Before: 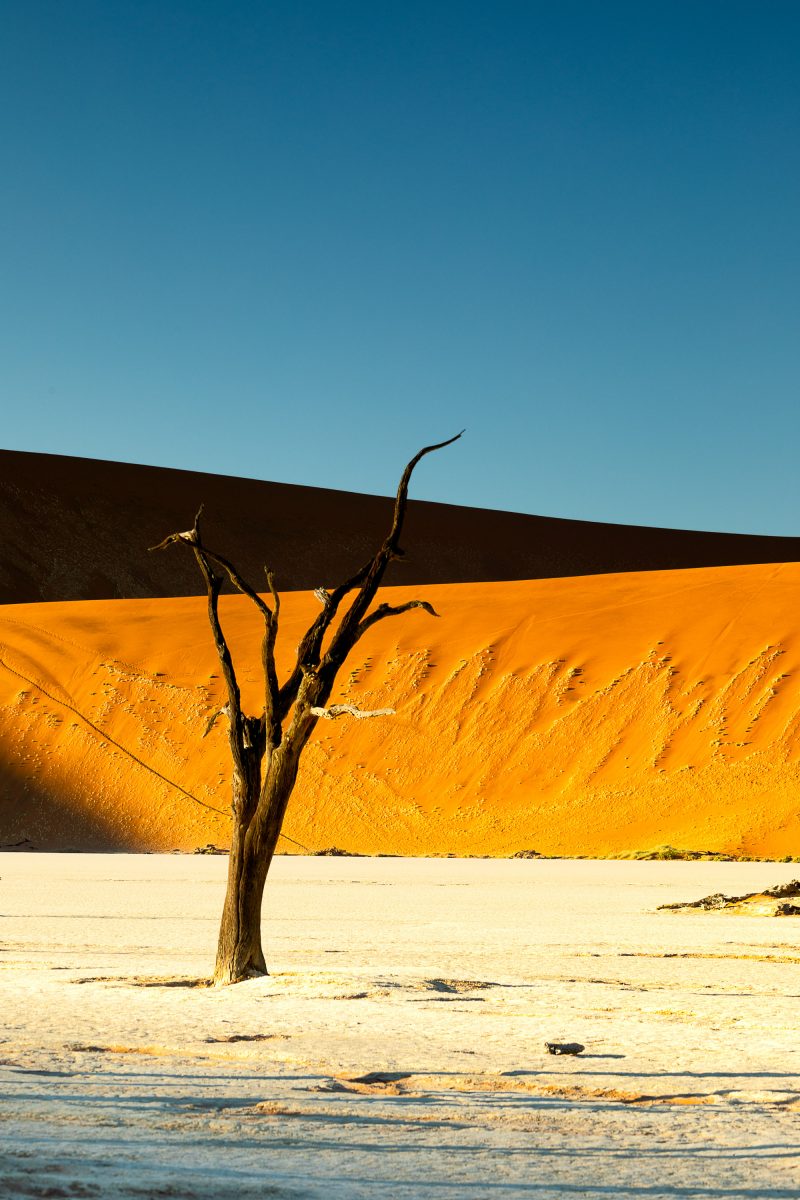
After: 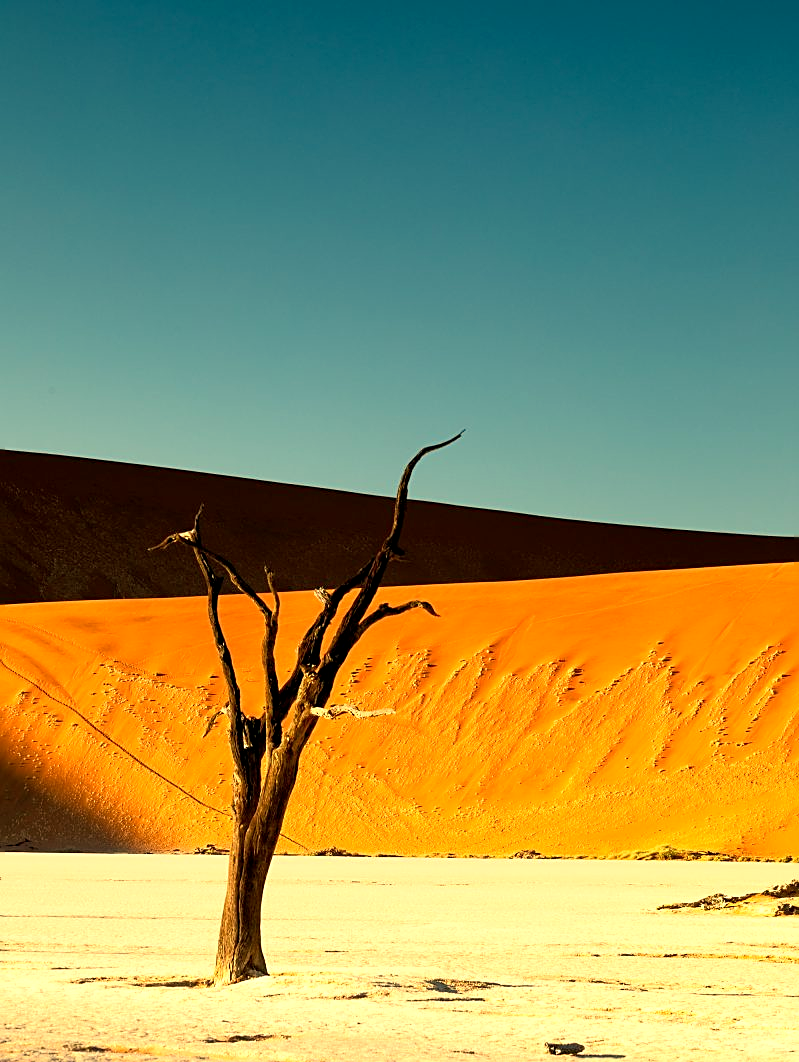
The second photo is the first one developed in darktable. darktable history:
crop and rotate: top 0%, bottom 11.49%
sharpen: on, module defaults
exposure: black level correction 0.002, exposure 0.15 EV, compensate highlight preservation false
white balance: red 1.138, green 0.996, blue 0.812
tone equalizer: on, module defaults
